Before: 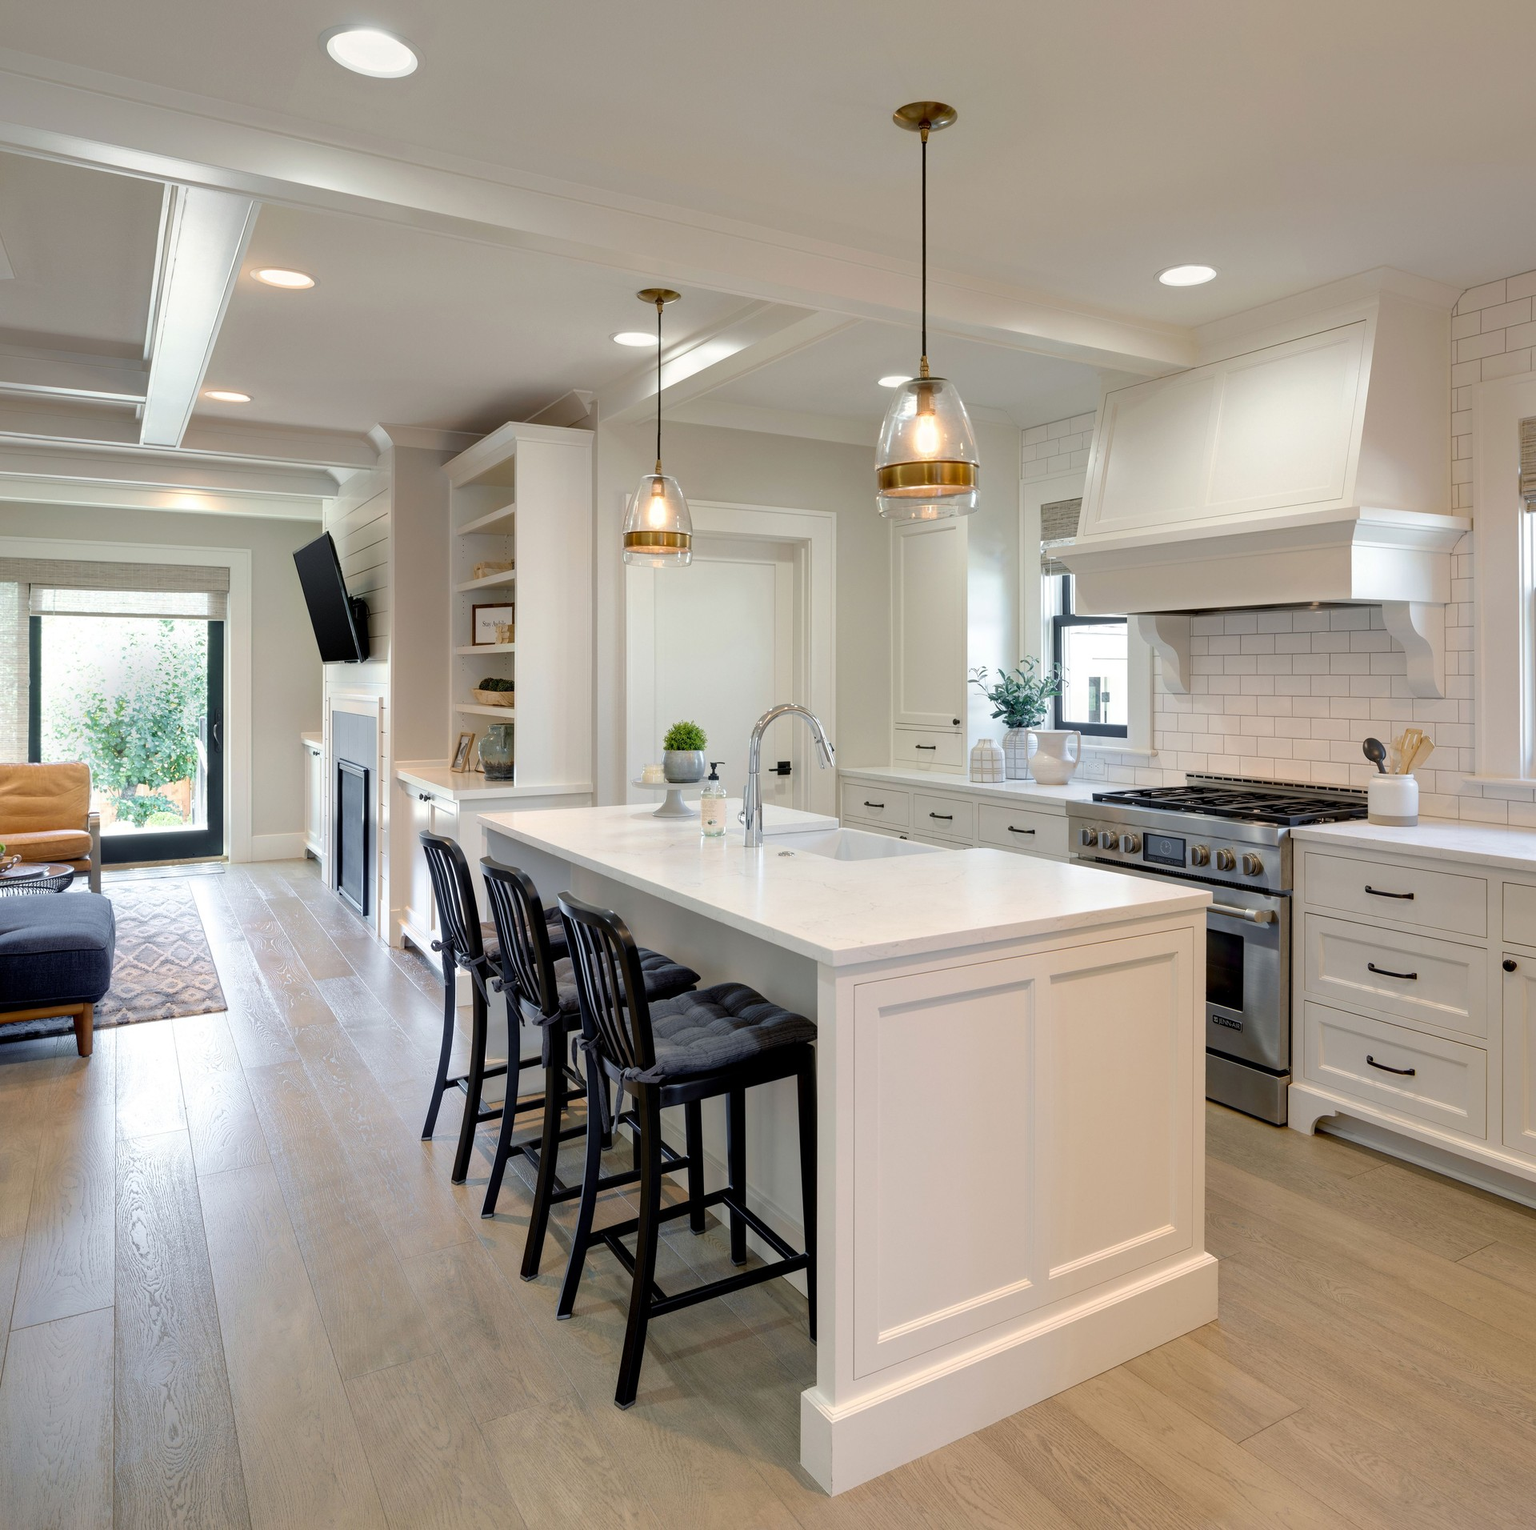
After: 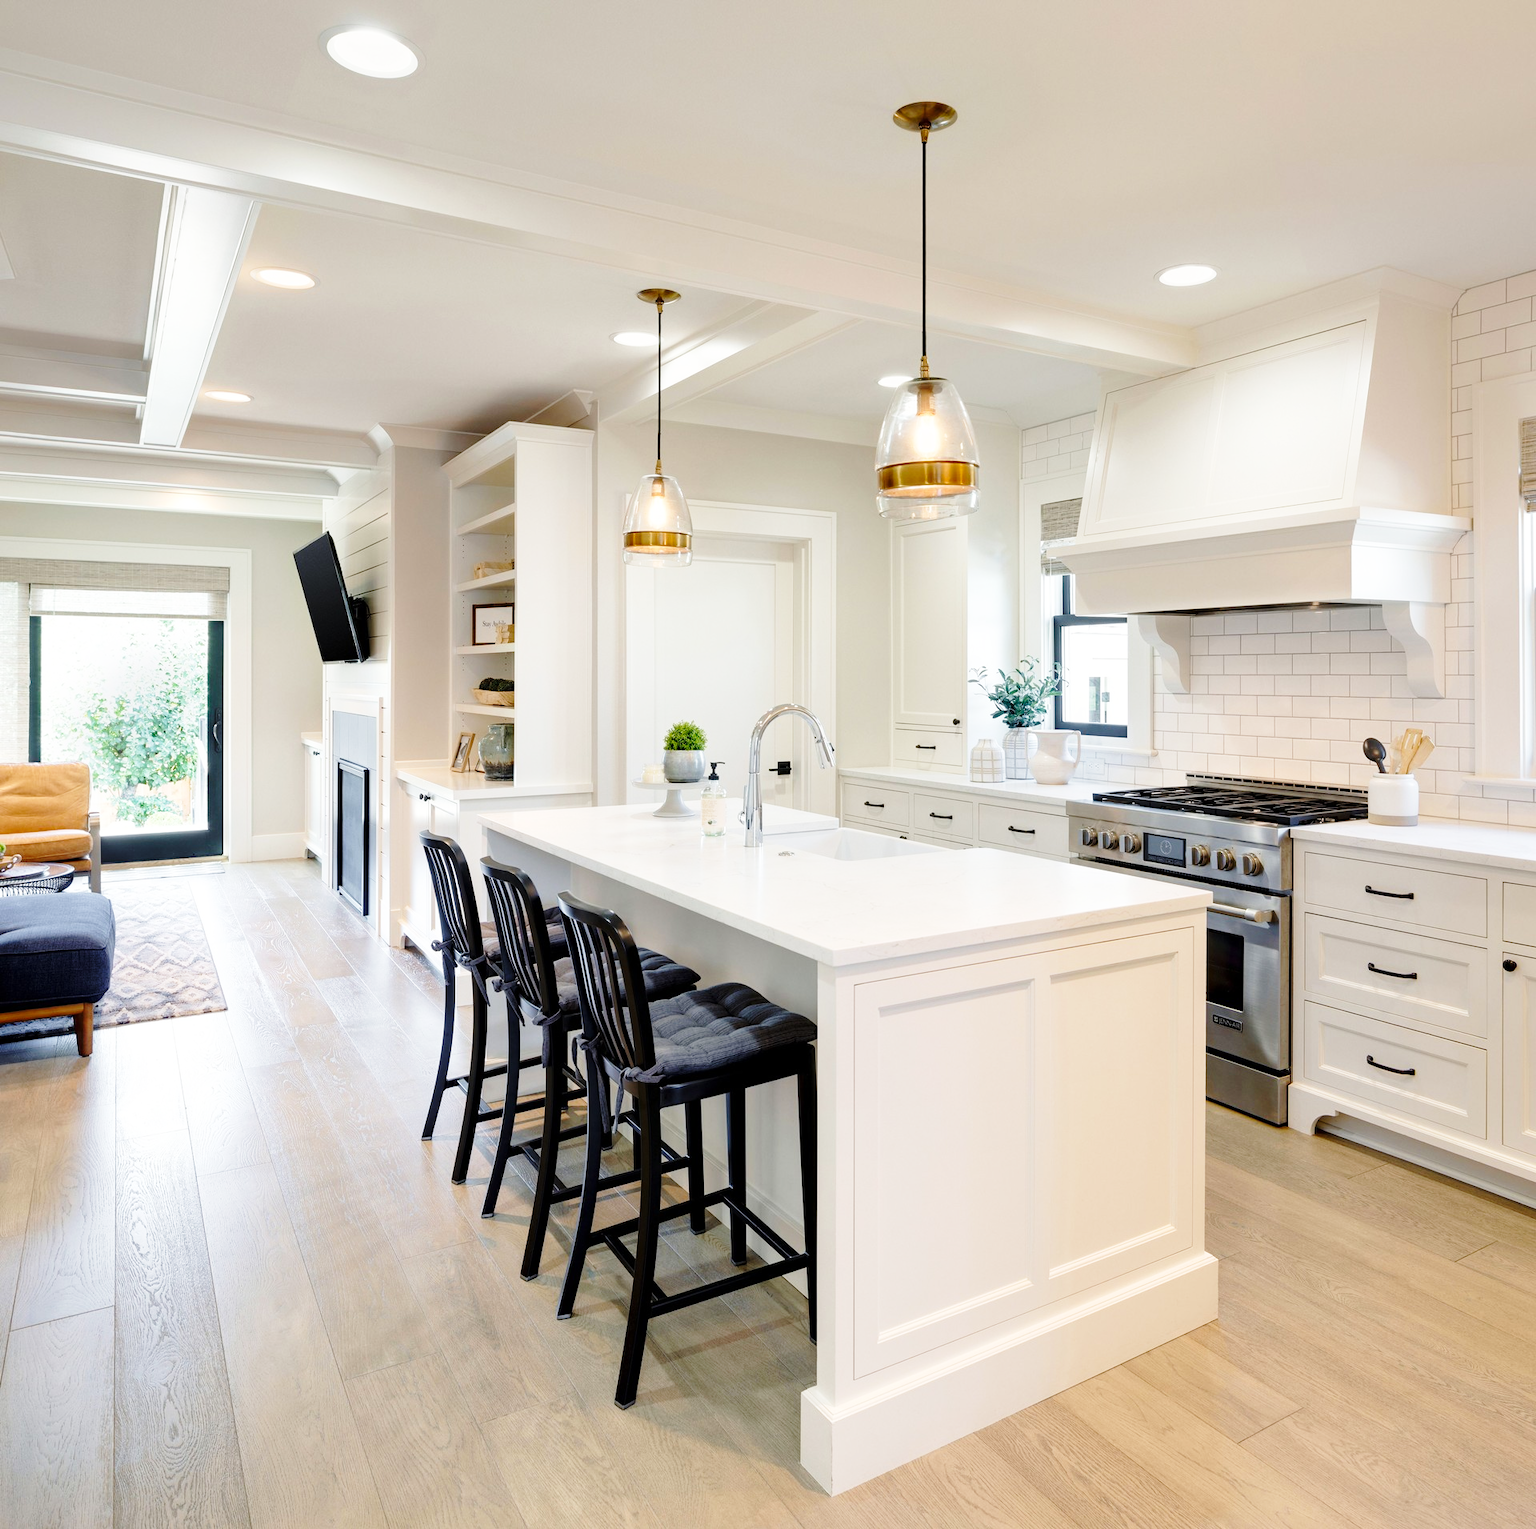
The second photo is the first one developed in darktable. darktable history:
levels: mode automatic, levels [0.044, 0.475, 0.791]
base curve: curves: ch0 [(0, 0) (0.028, 0.03) (0.121, 0.232) (0.46, 0.748) (0.859, 0.968) (1, 1)], preserve colors none
